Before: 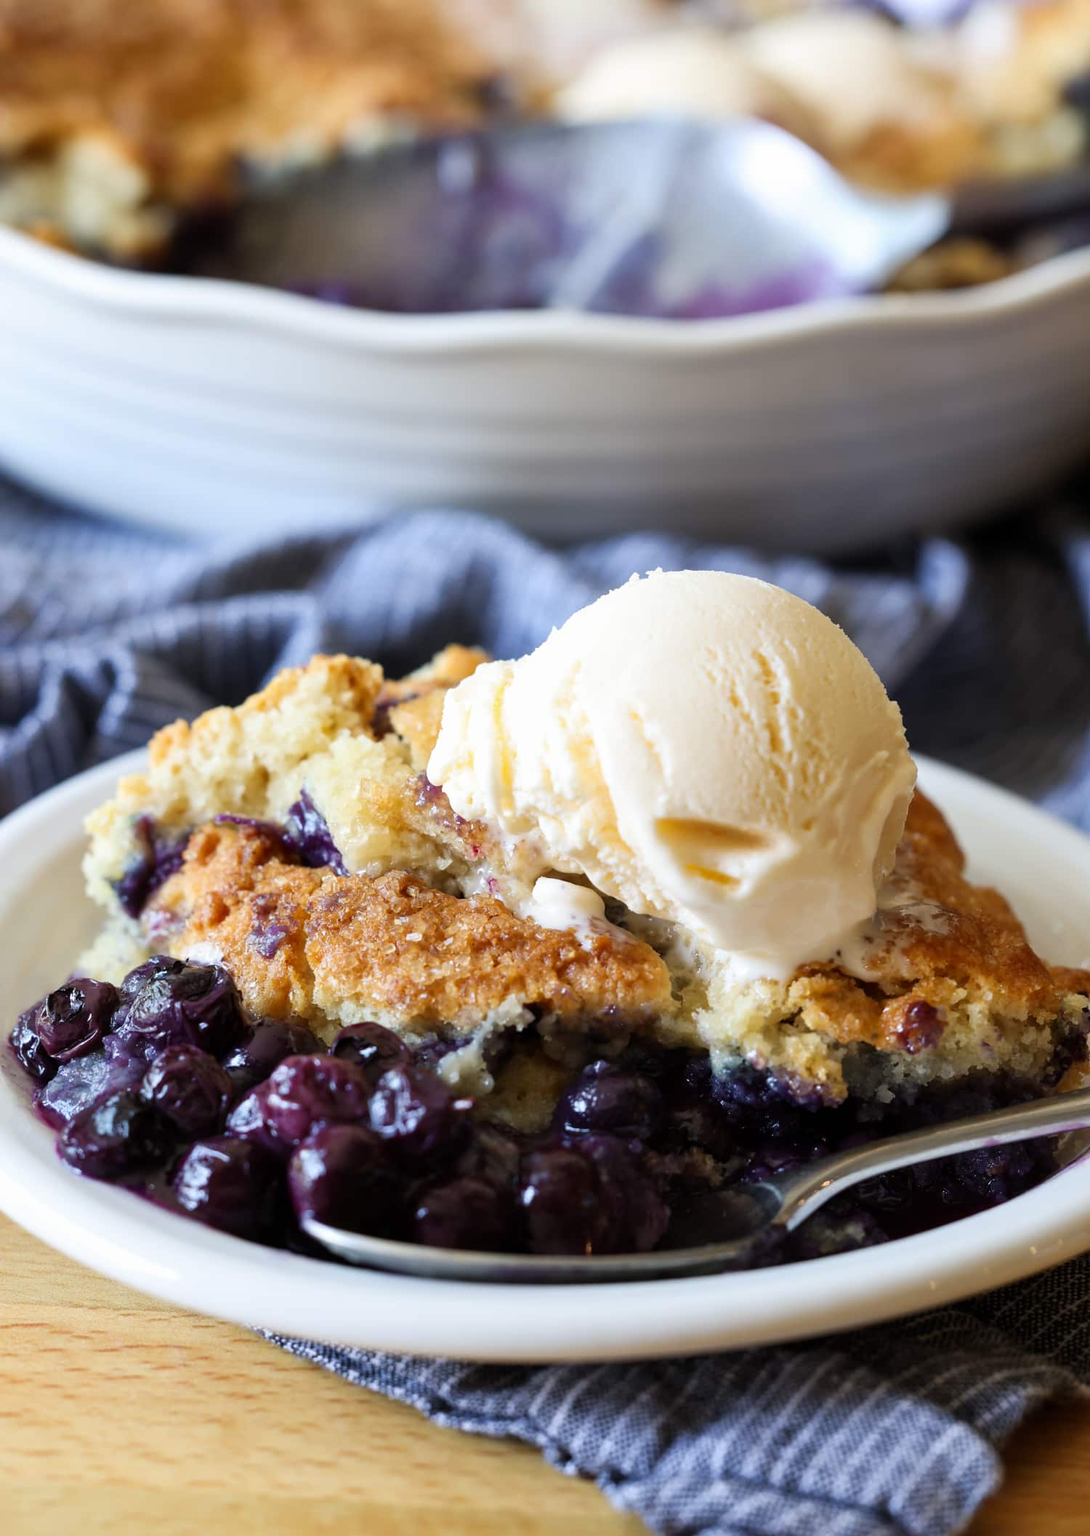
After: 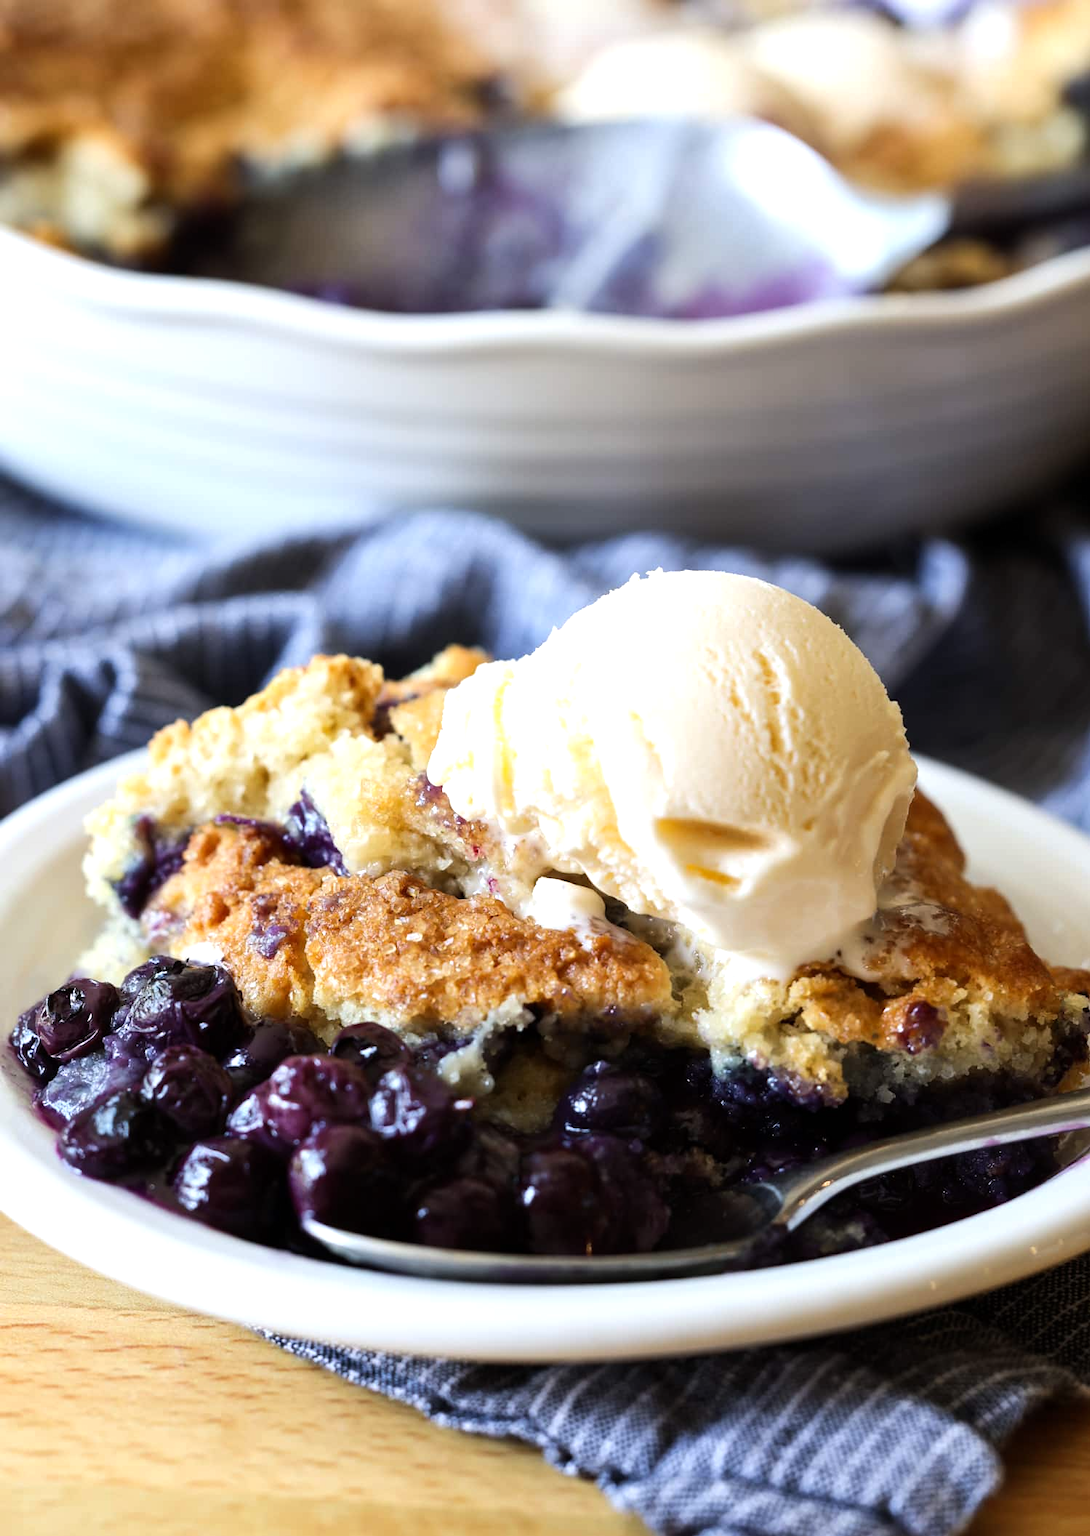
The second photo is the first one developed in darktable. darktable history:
tone equalizer: -8 EV -0.446 EV, -7 EV -0.426 EV, -6 EV -0.309 EV, -5 EV -0.195 EV, -3 EV 0.244 EV, -2 EV 0.324 EV, -1 EV 0.381 EV, +0 EV 0.439 EV, edges refinement/feathering 500, mask exposure compensation -1.57 EV, preserve details no
